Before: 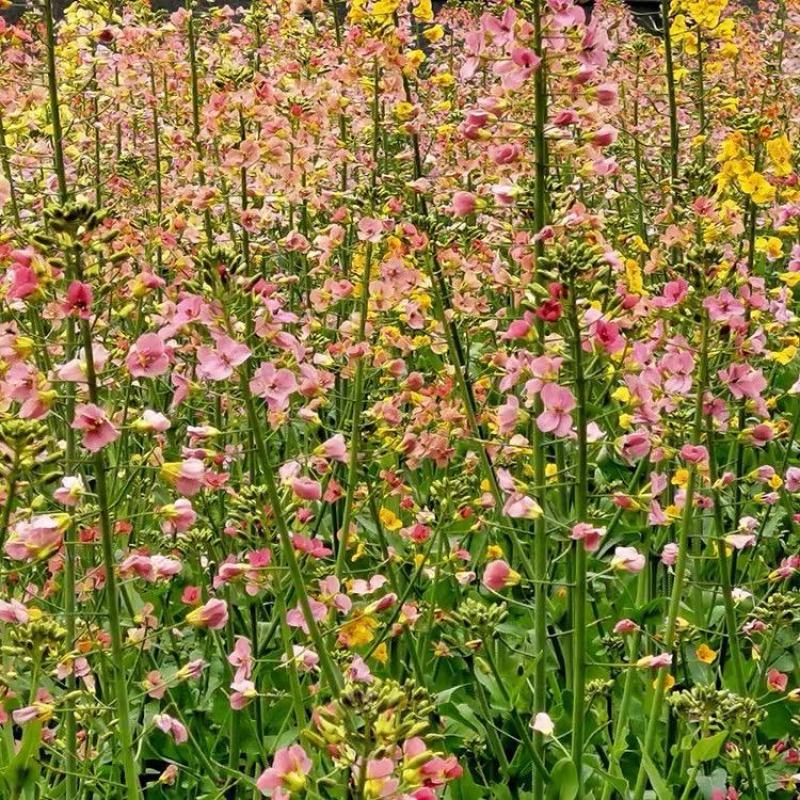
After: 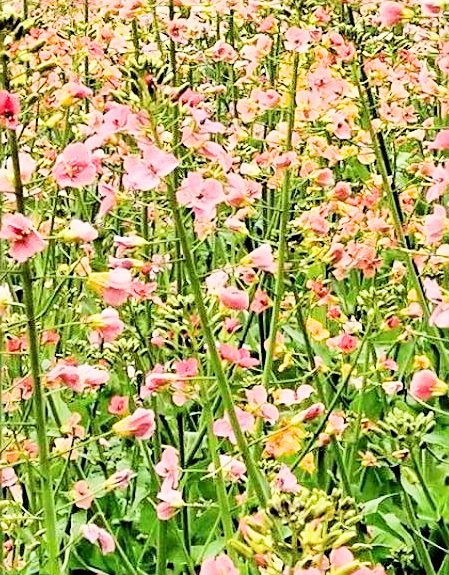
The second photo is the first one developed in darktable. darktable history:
exposure: black level correction 0.001, exposure 1.398 EV, compensate highlight preservation false
crop: left 9.231%, top 23.874%, right 34.523%, bottom 4.148%
filmic rgb: black relative exposure -7.49 EV, white relative exposure 4.99 EV, threshold 6 EV, hardness 3.34, contrast 1.3, enable highlight reconstruction true
sharpen: on, module defaults
